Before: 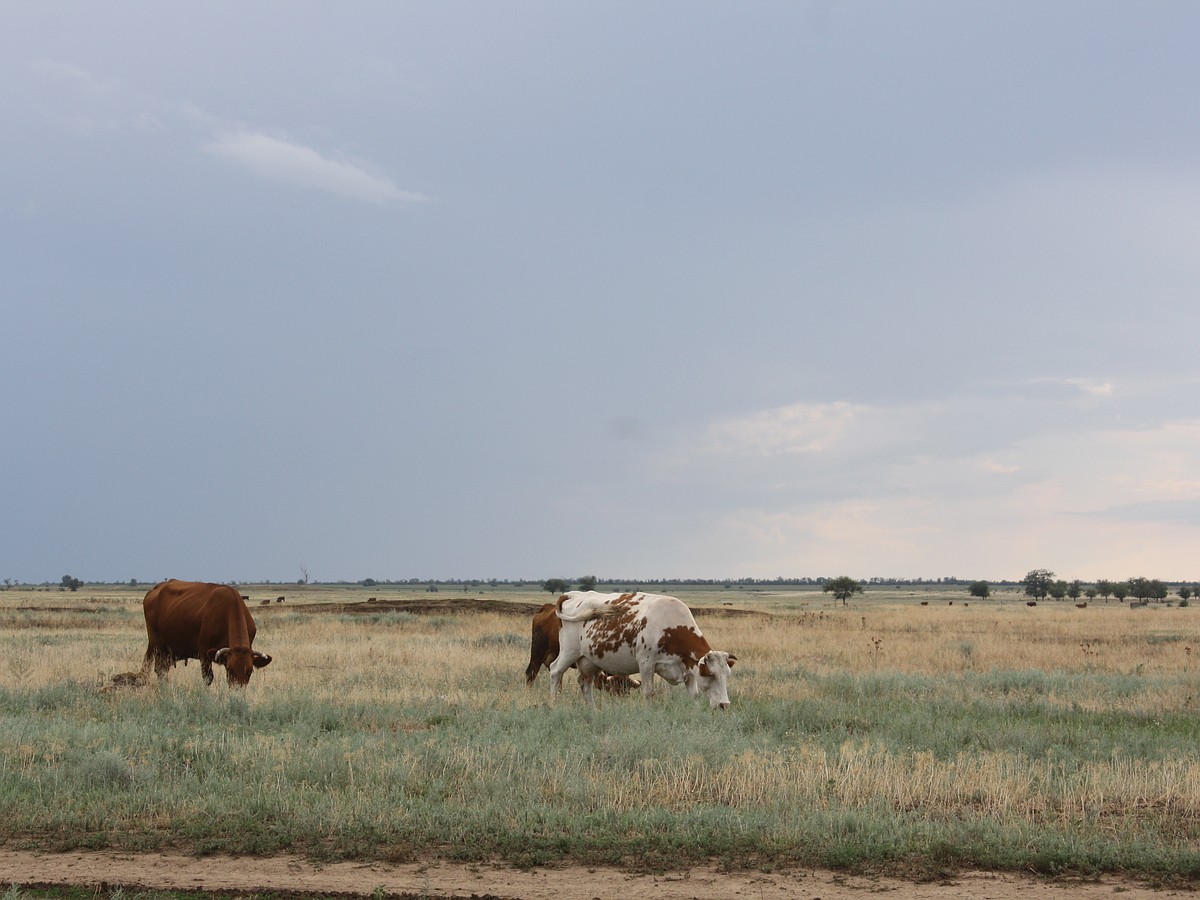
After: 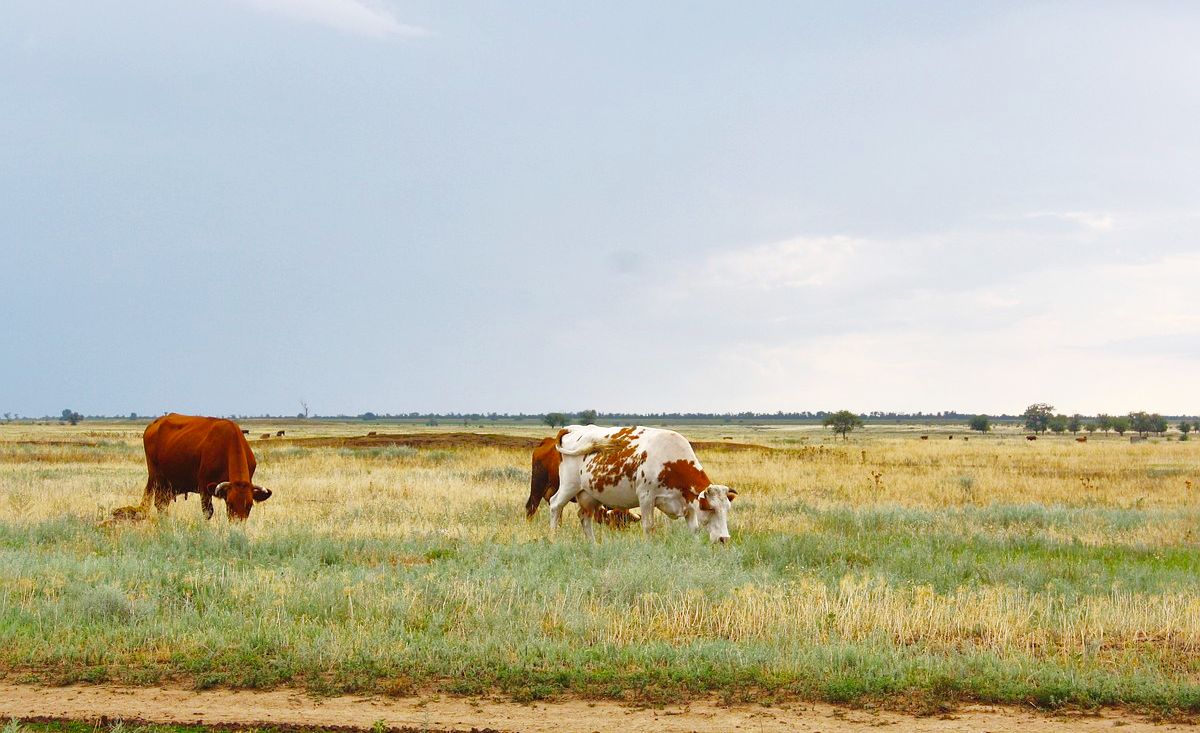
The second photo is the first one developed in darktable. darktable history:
crop and rotate: top 18.507%
base curve: curves: ch0 [(0, 0.003) (0.001, 0.002) (0.006, 0.004) (0.02, 0.022) (0.048, 0.086) (0.094, 0.234) (0.162, 0.431) (0.258, 0.629) (0.385, 0.8) (0.548, 0.918) (0.751, 0.988) (1, 1)], preserve colors none
shadows and highlights: highlights -60
sharpen: radius 5.325, amount 0.312, threshold 26.433
color balance rgb: linear chroma grading › global chroma 15%, perceptual saturation grading › global saturation 30%
